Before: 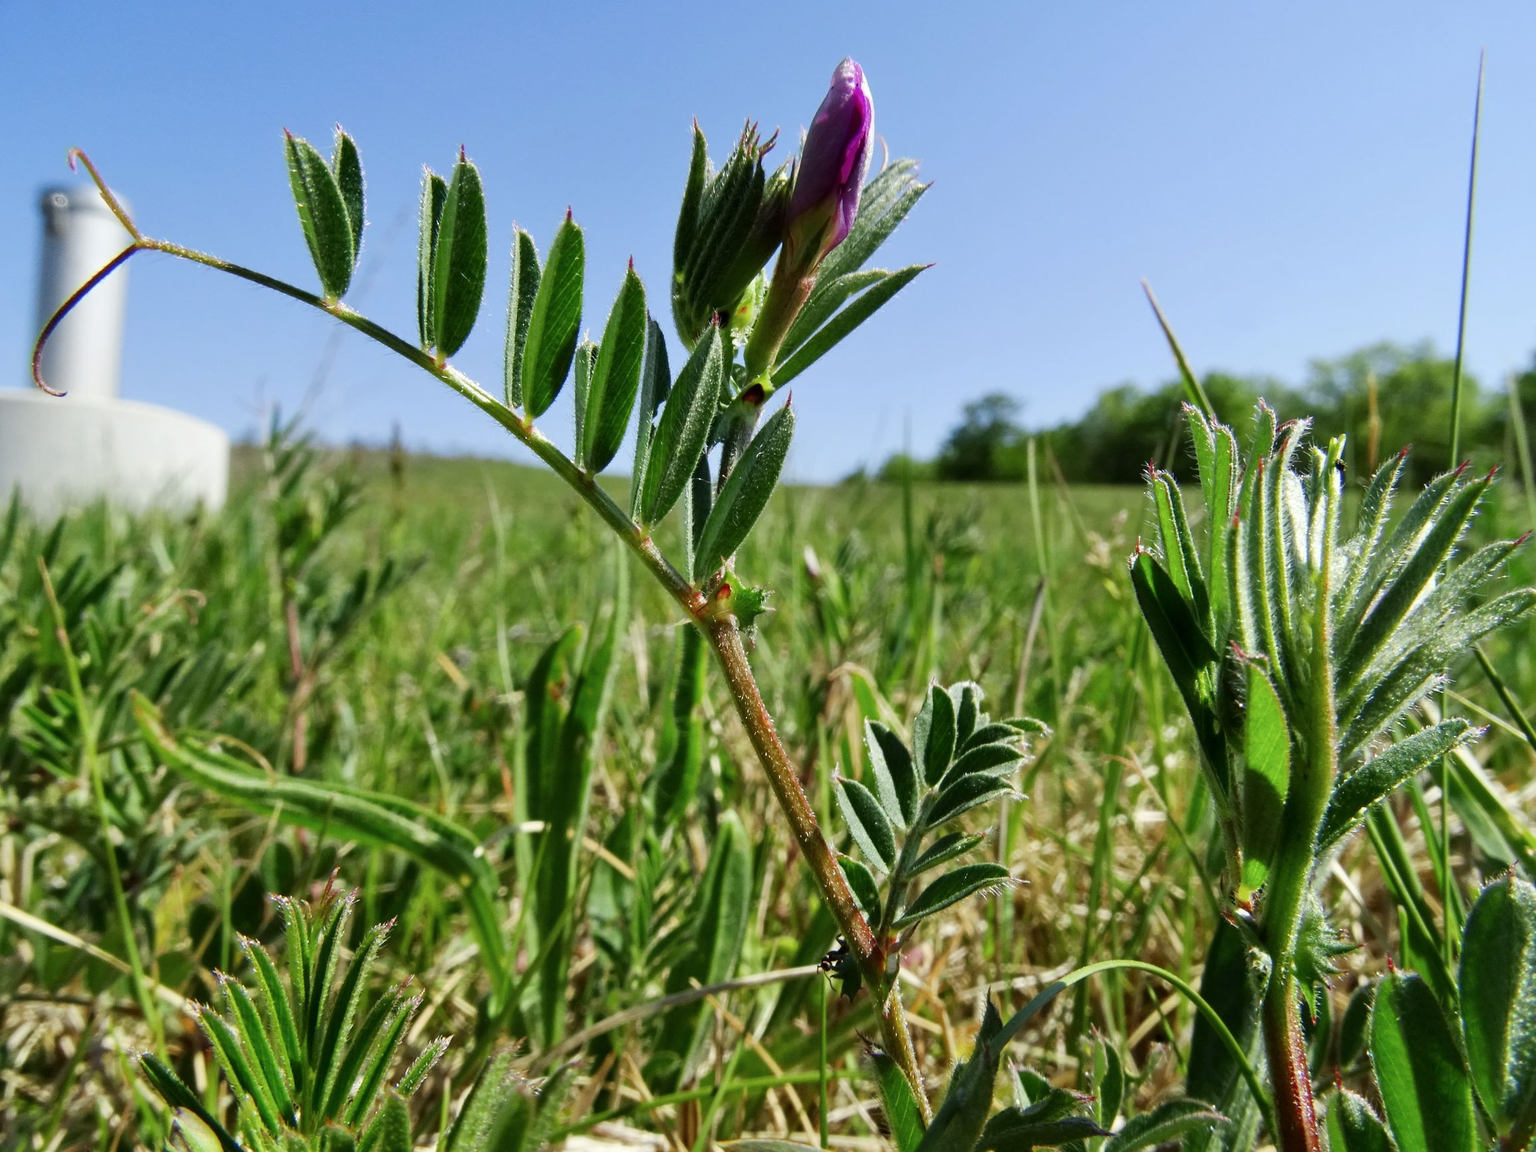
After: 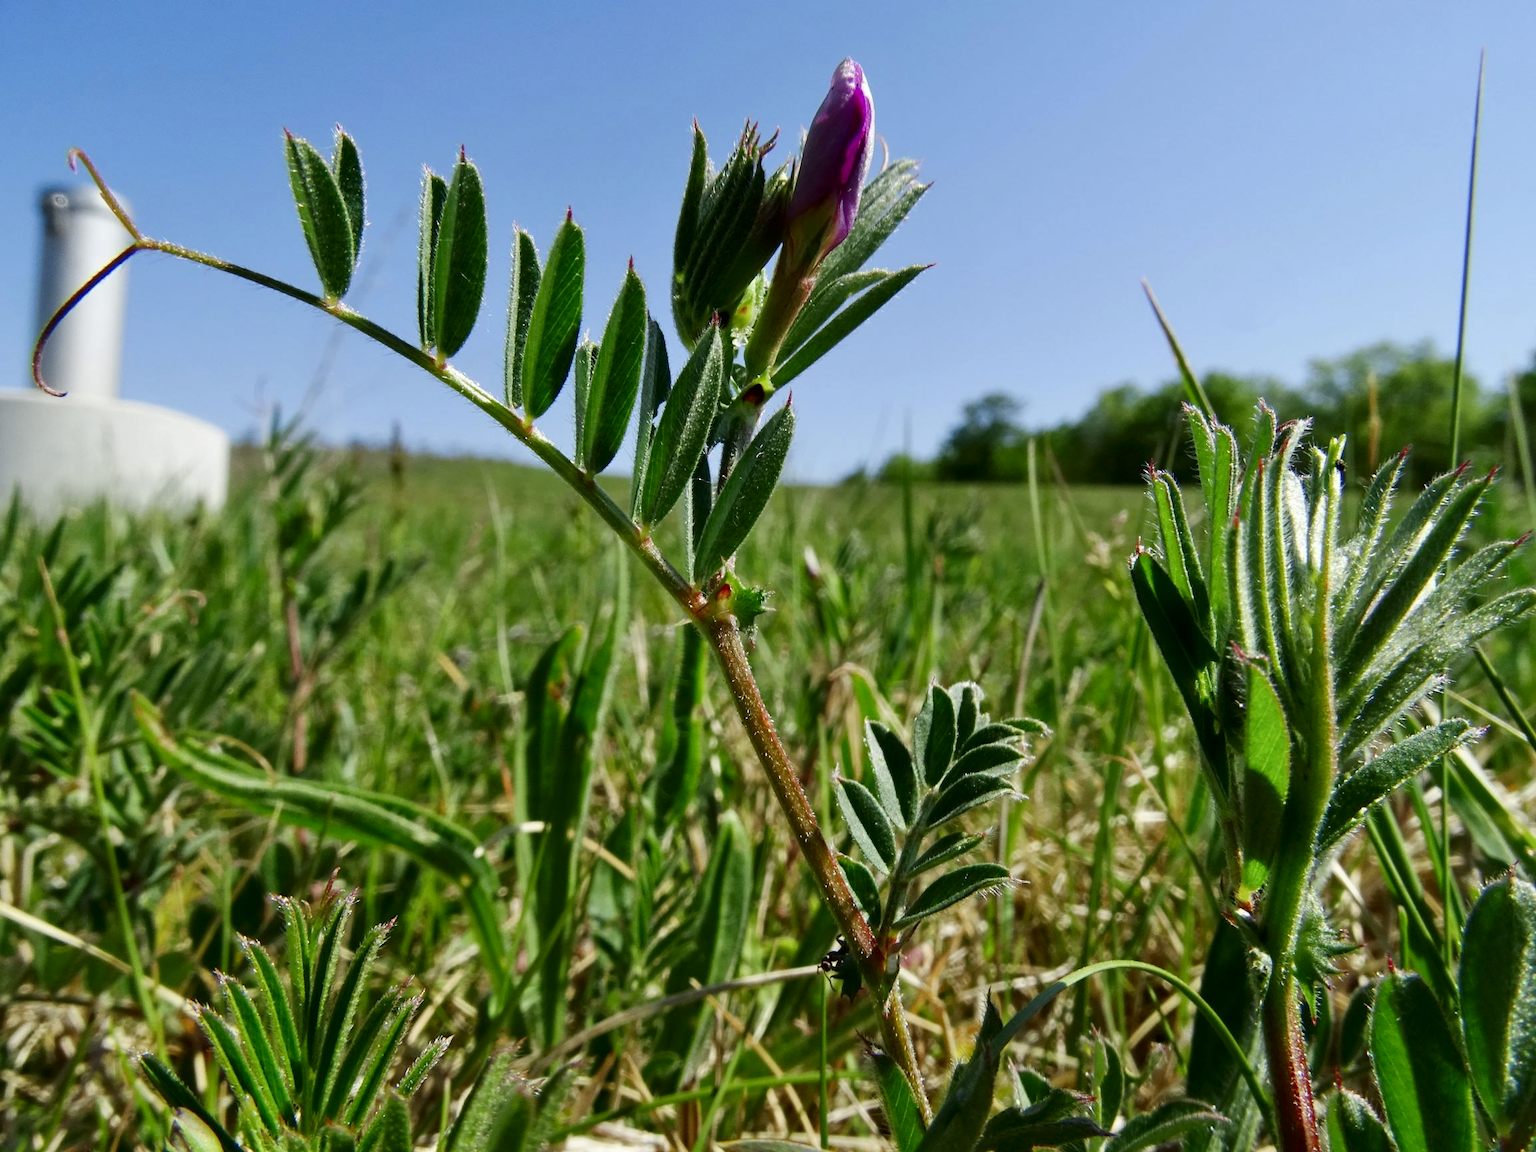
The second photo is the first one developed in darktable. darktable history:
contrast brightness saturation: brightness -0.099
